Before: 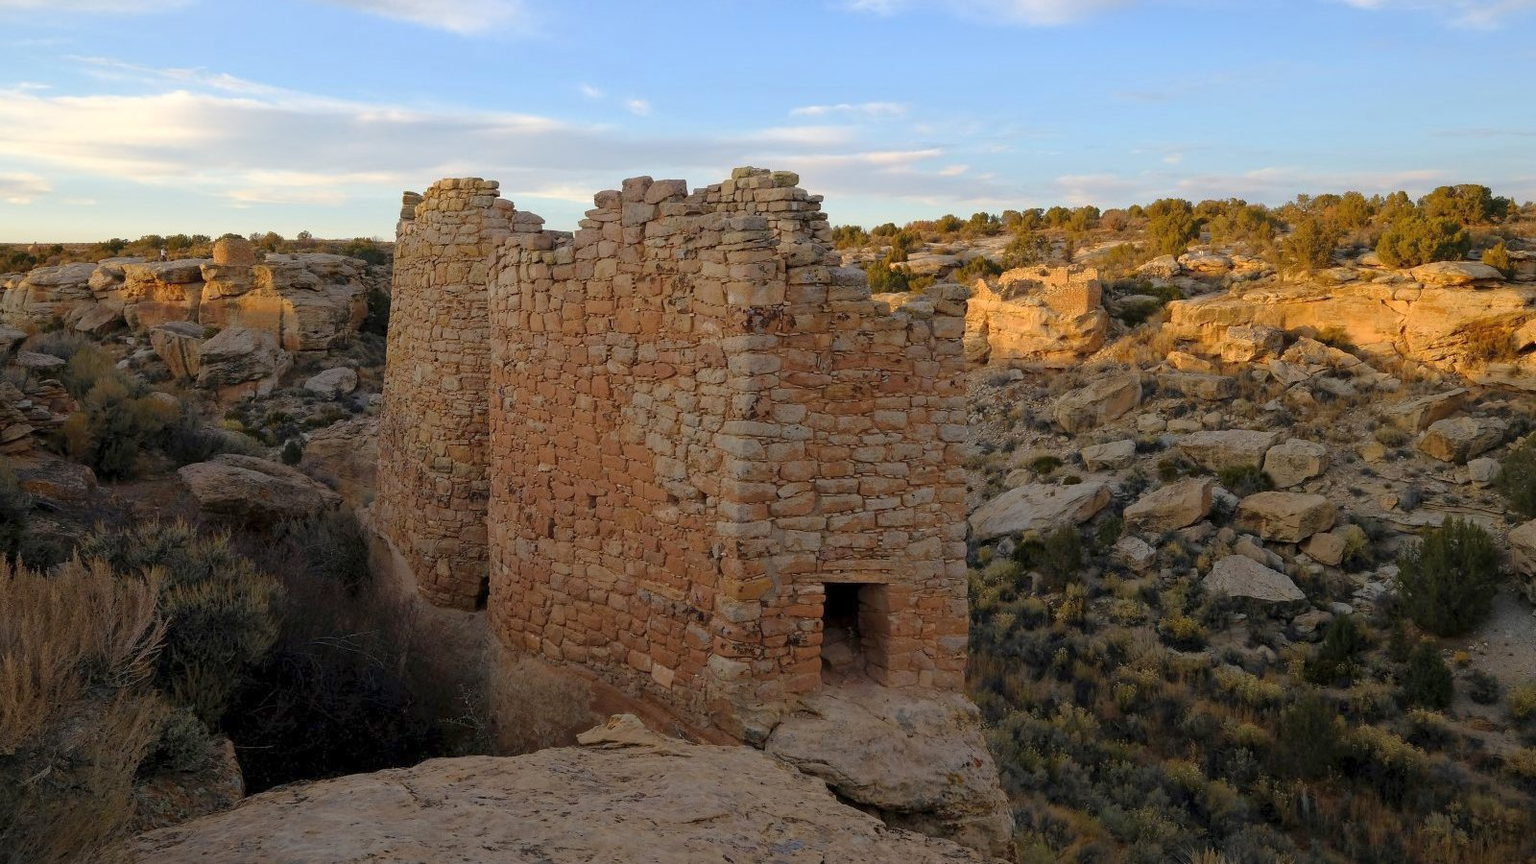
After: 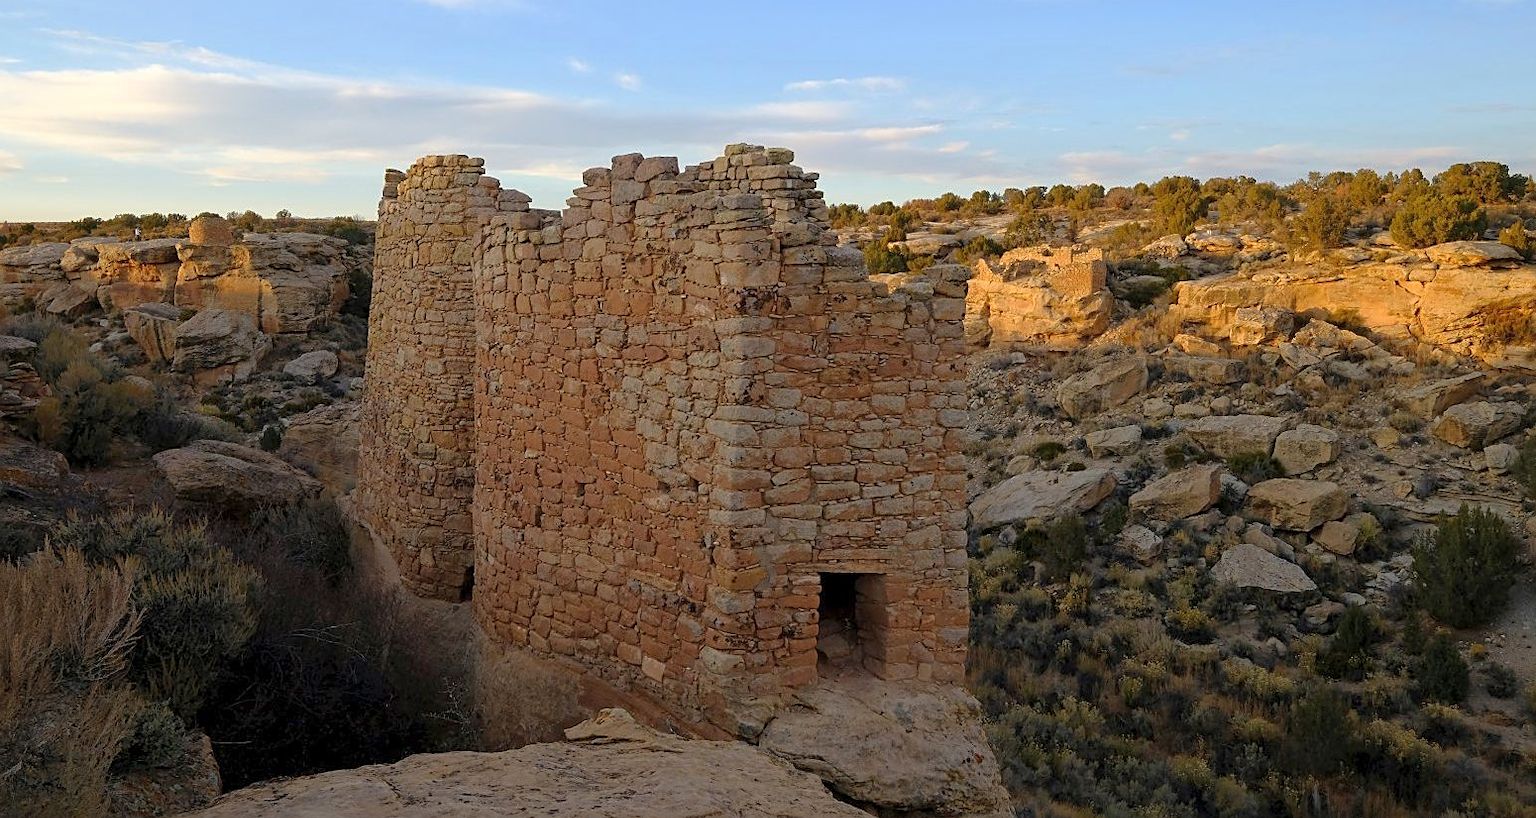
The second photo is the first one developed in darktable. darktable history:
sharpen: on, module defaults
crop: left 1.964%, top 3.251%, right 1.122%, bottom 4.933%
